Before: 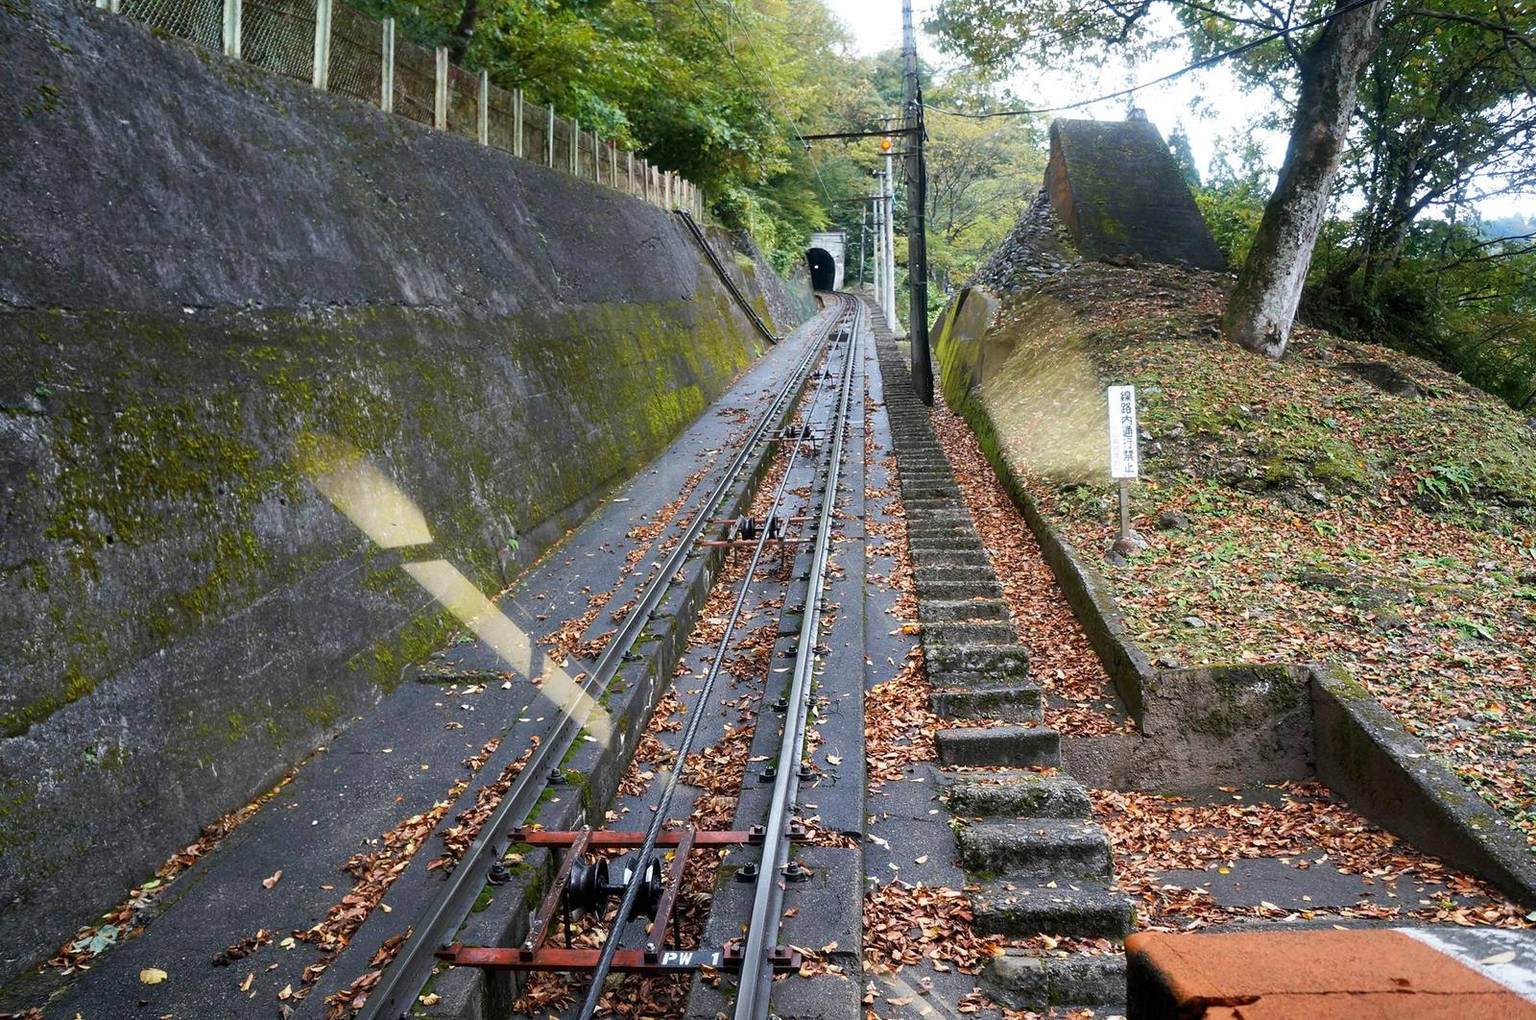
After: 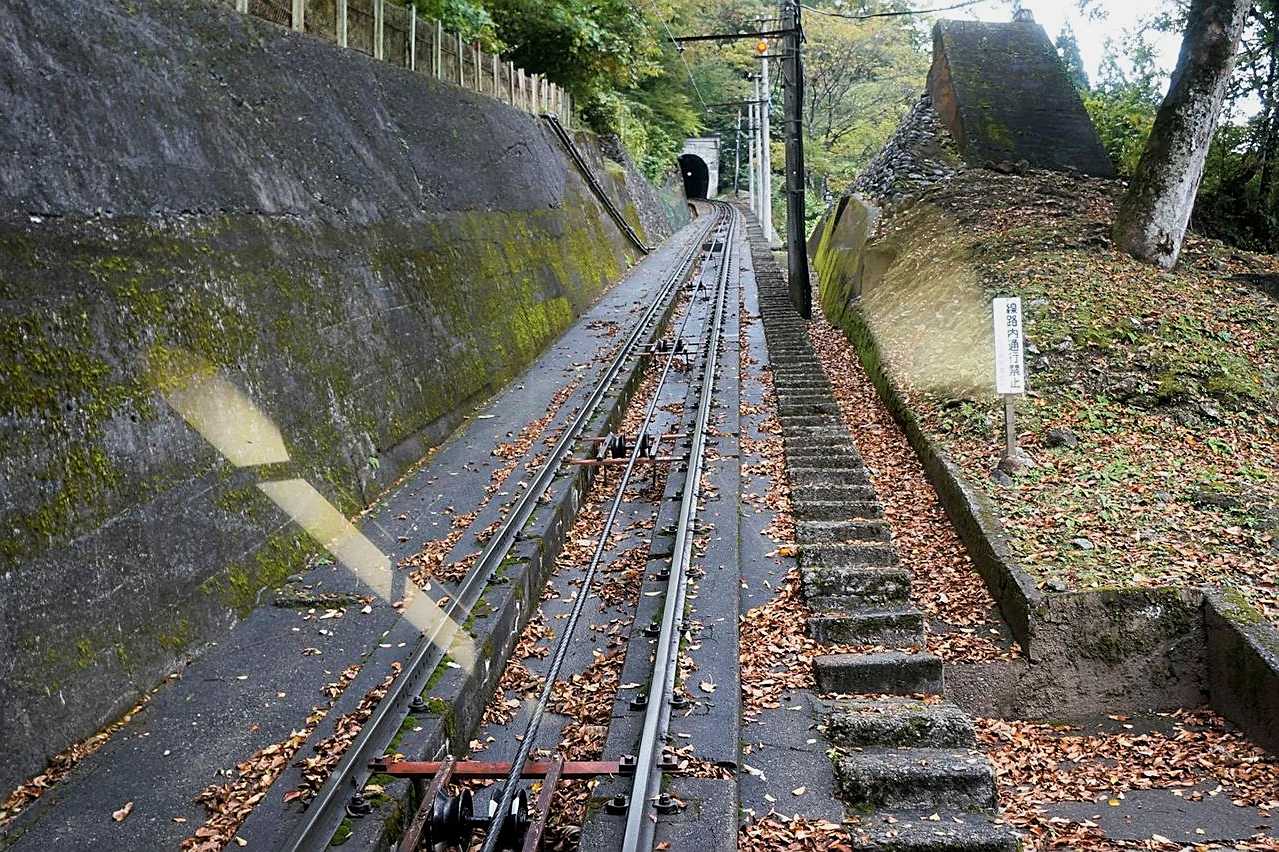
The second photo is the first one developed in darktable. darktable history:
crop and rotate: left 10.095%, top 9.865%, right 9.944%, bottom 9.815%
contrast brightness saturation: saturation -0.057
sharpen: on, module defaults
filmic rgb: black relative exposure -9.46 EV, white relative exposure 3.05 EV, hardness 6.12
